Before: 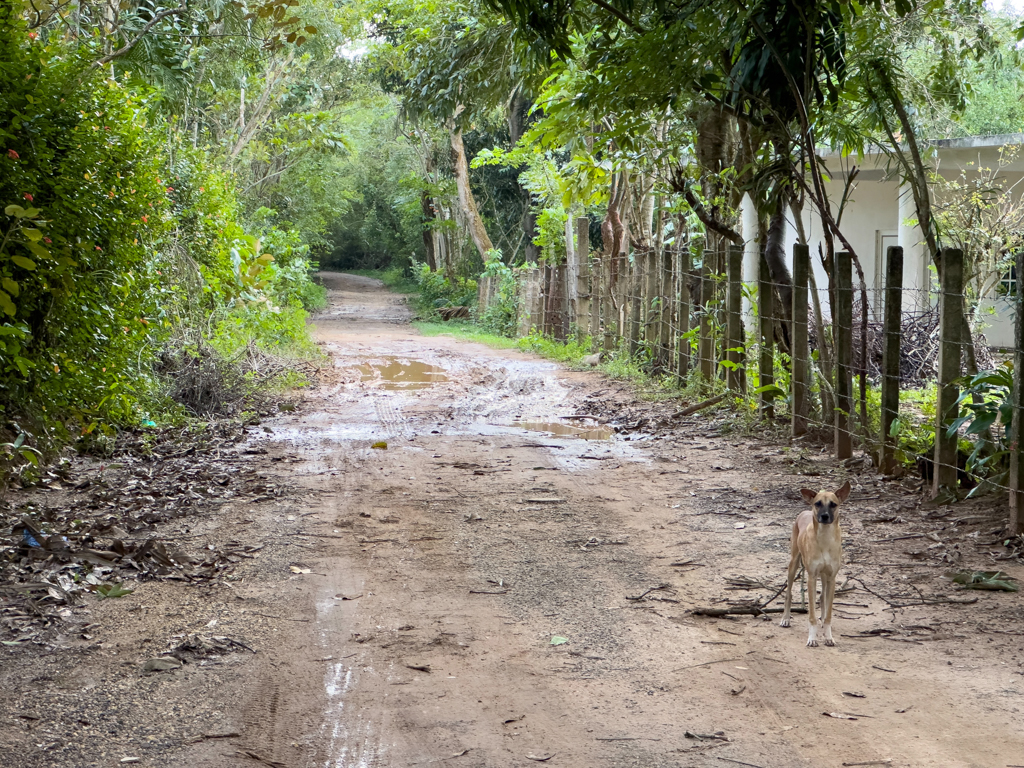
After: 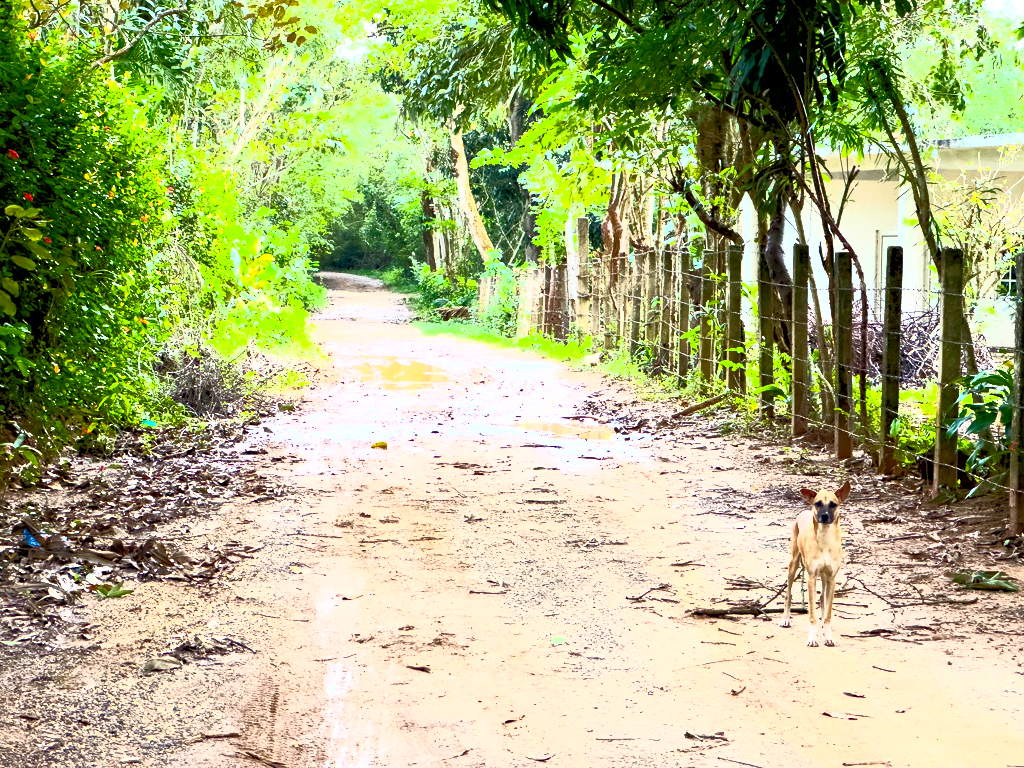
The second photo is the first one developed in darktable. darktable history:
contrast brightness saturation: contrast 1, brightness 1, saturation 1
exposure: black level correction 0.007, compensate highlight preservation false
